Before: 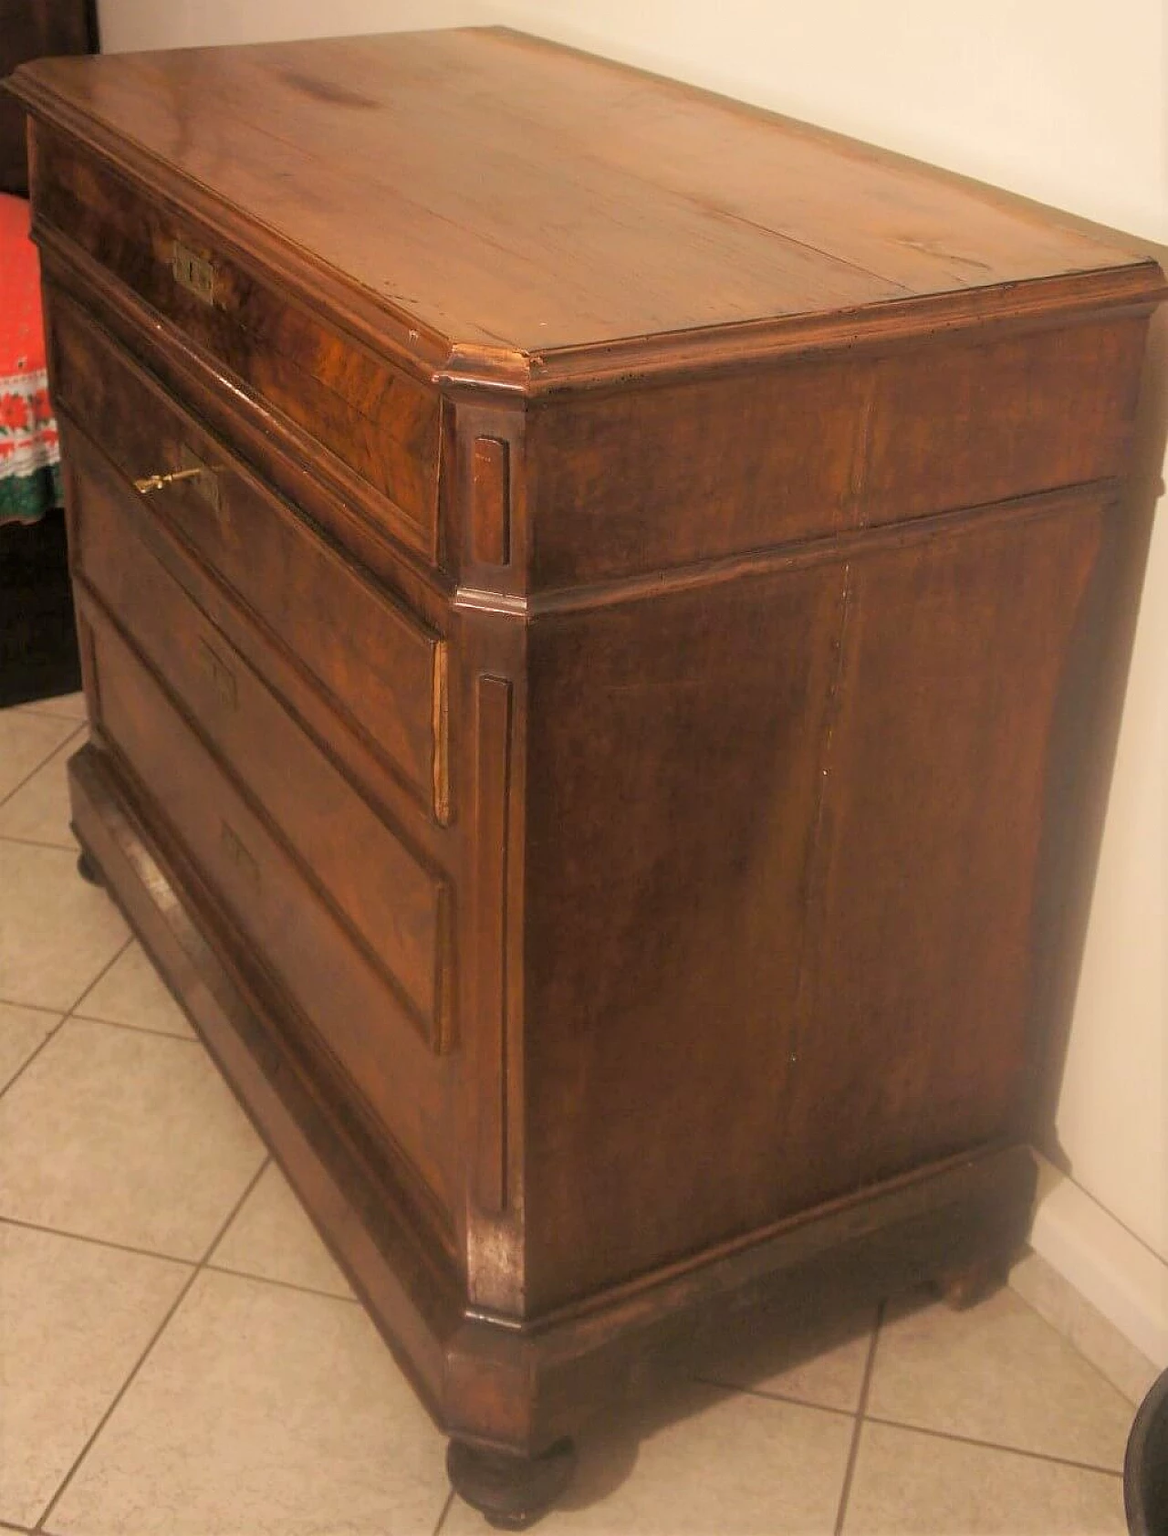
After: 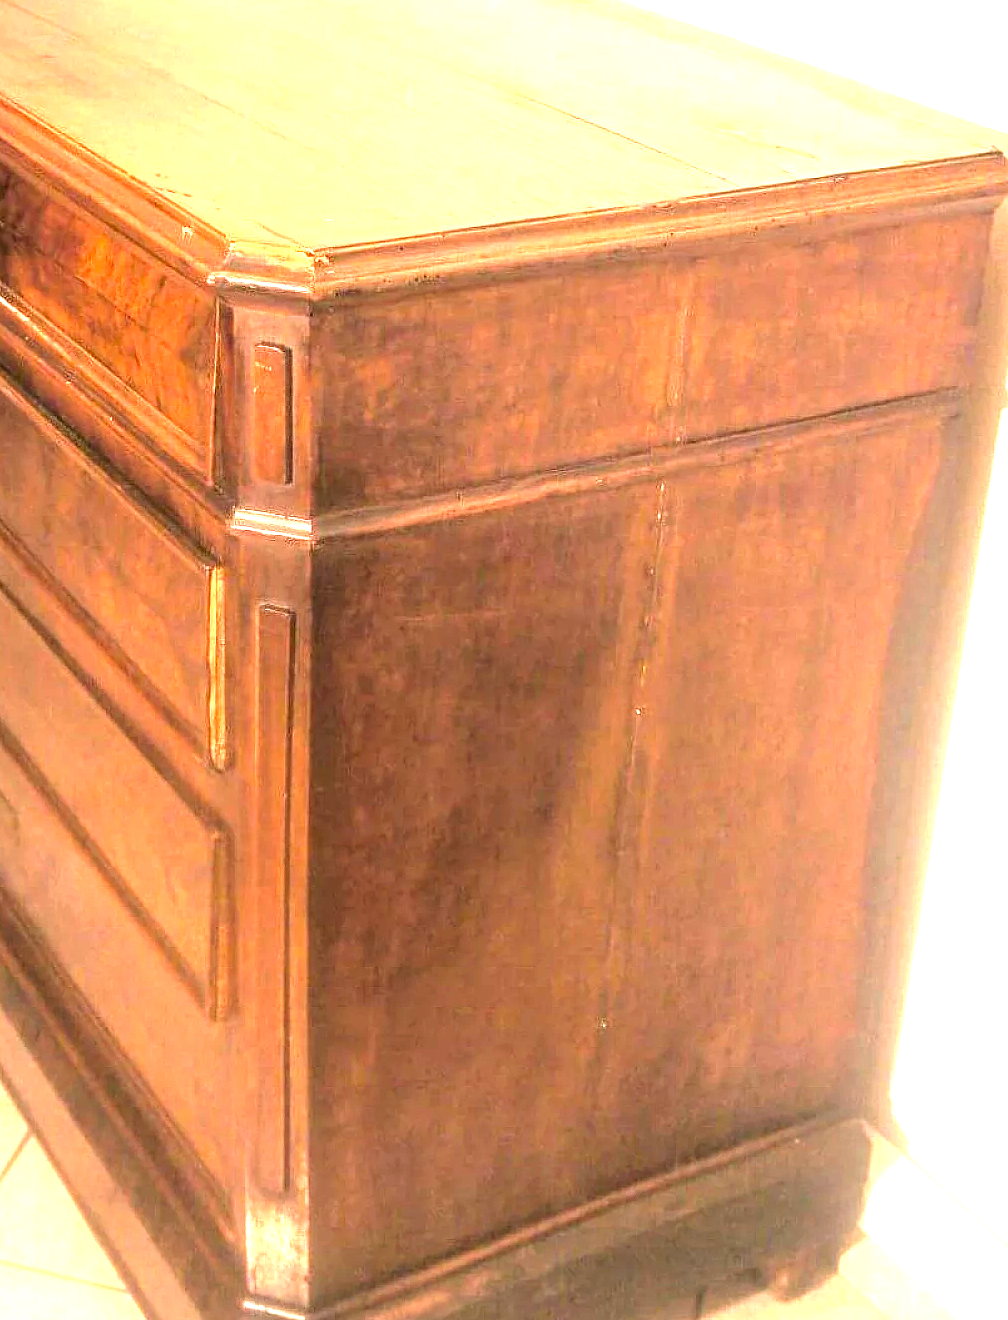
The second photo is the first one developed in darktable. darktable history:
local contrast: on, module defaults
exposure: black level correction 0, exposure 1.001 EV, compensate exposure bias true, compensate highlight preservation false
crop and rotate: left 20.824%, top 8.034%, right 0.357%, bottom 13.493%
levels: black 3.81%, levels [0, 0.374, 0.749]
contrast brightness saturation: contrast 0.097, brightness 0.036, saturation 0.09
